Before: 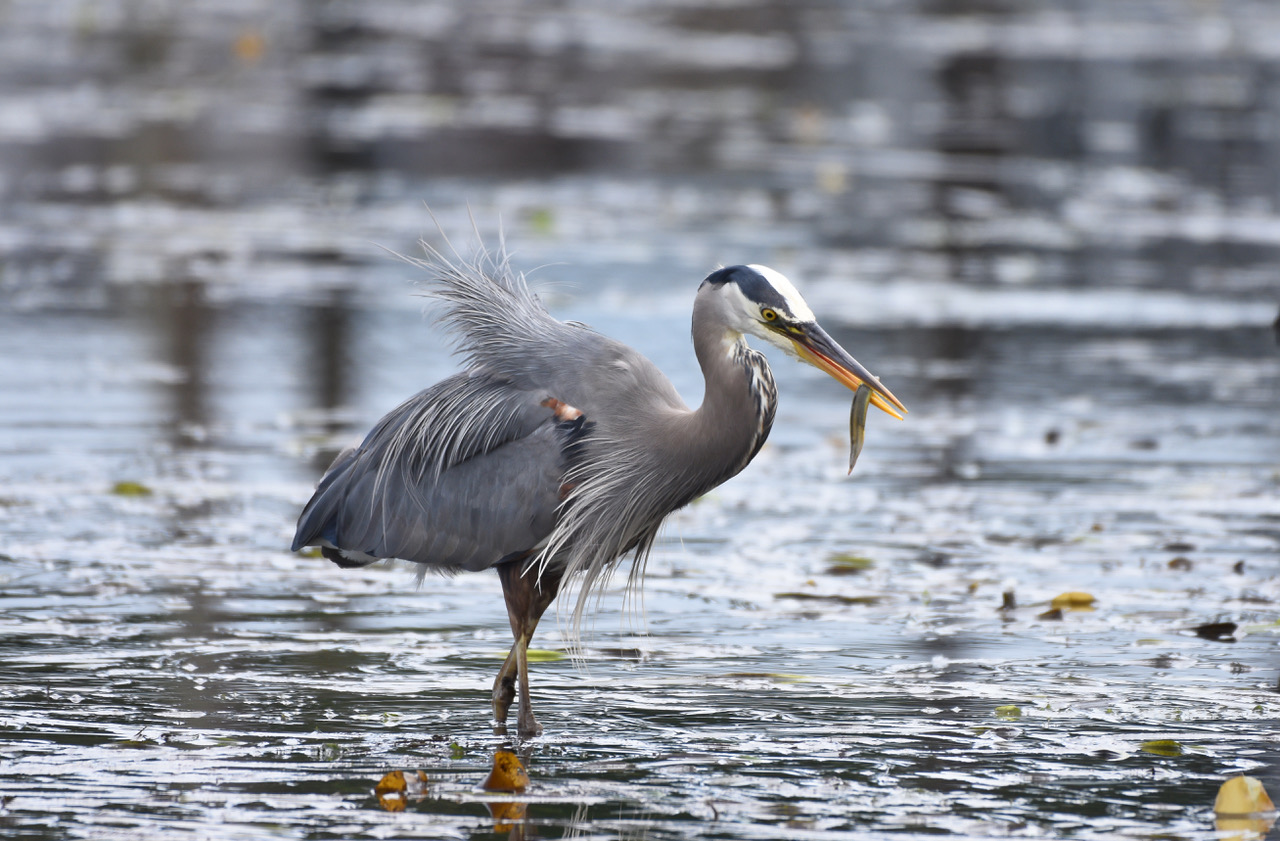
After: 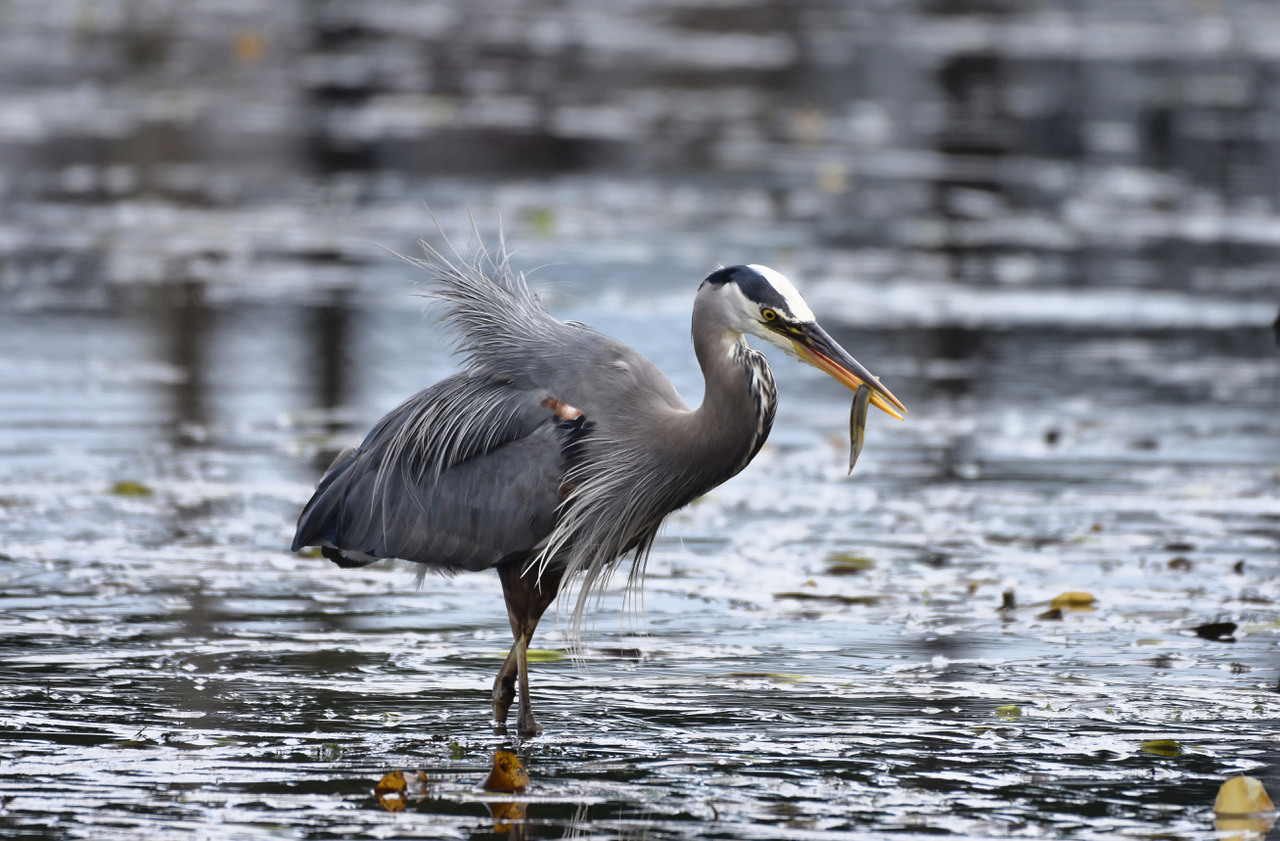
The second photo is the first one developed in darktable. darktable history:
local contrast: mode bilateral grid, contrast 100, coarseness 100, detail 91%, midtone range 0.2
tone curve: curves: ch0 [(0, 0) (0.224, 0.12) (0.375, 0.296) (0.528, 0.472) (0.681, 0.634) (0.8, 0.766) (0.873, 0.877) (1, 1)], preserve colors basic power
